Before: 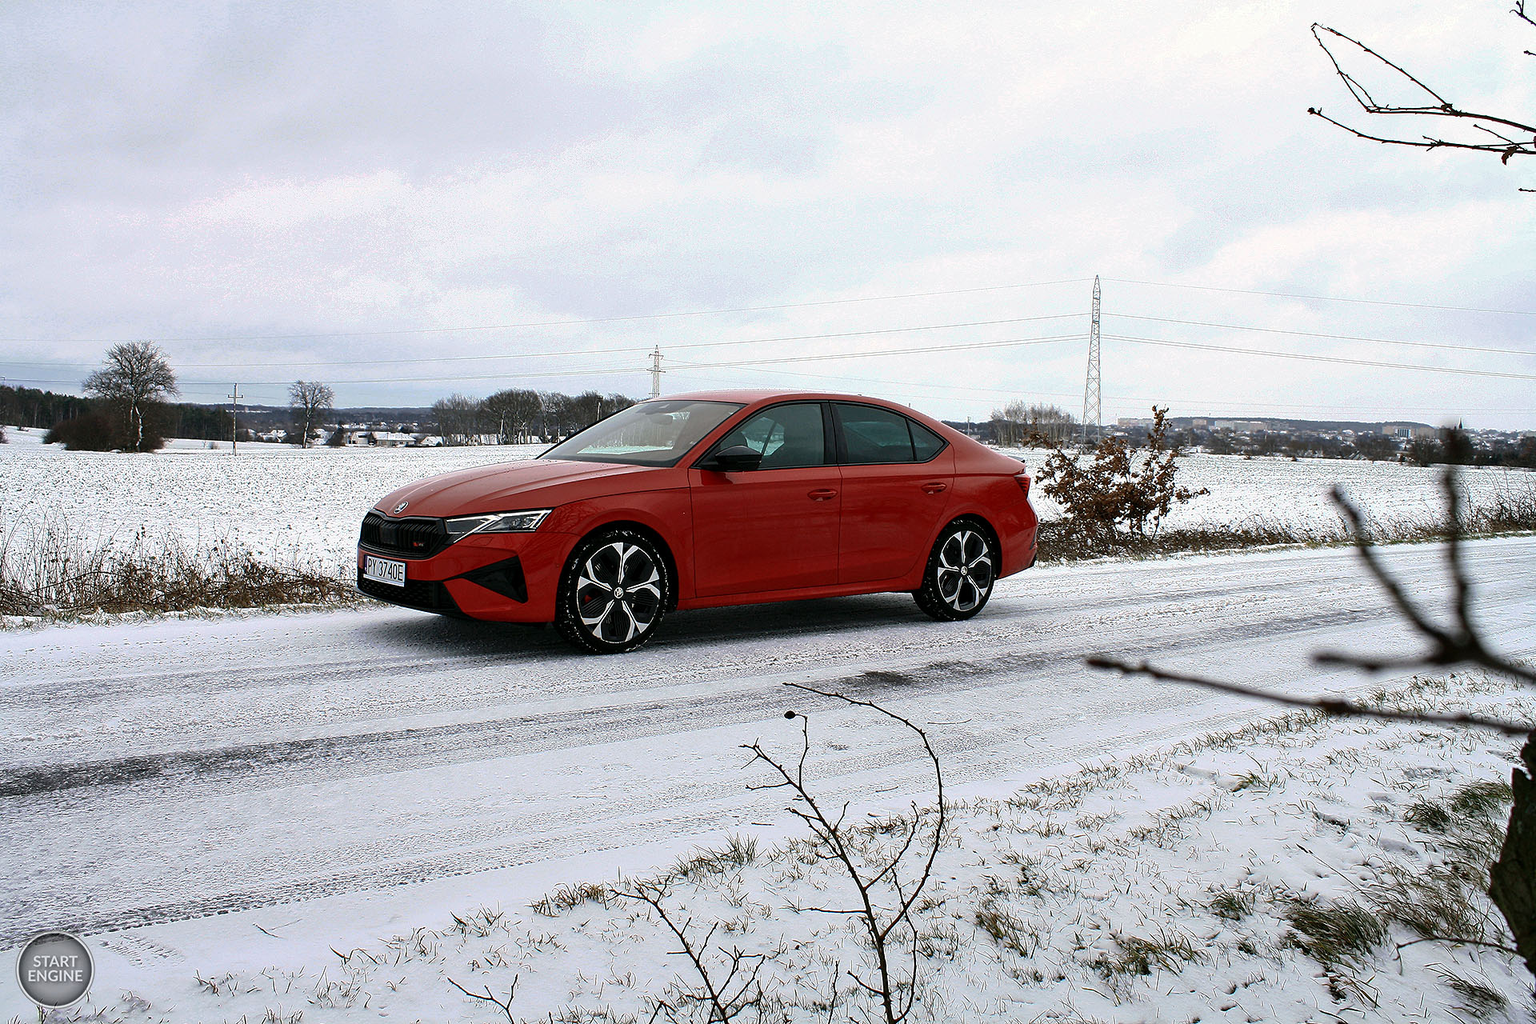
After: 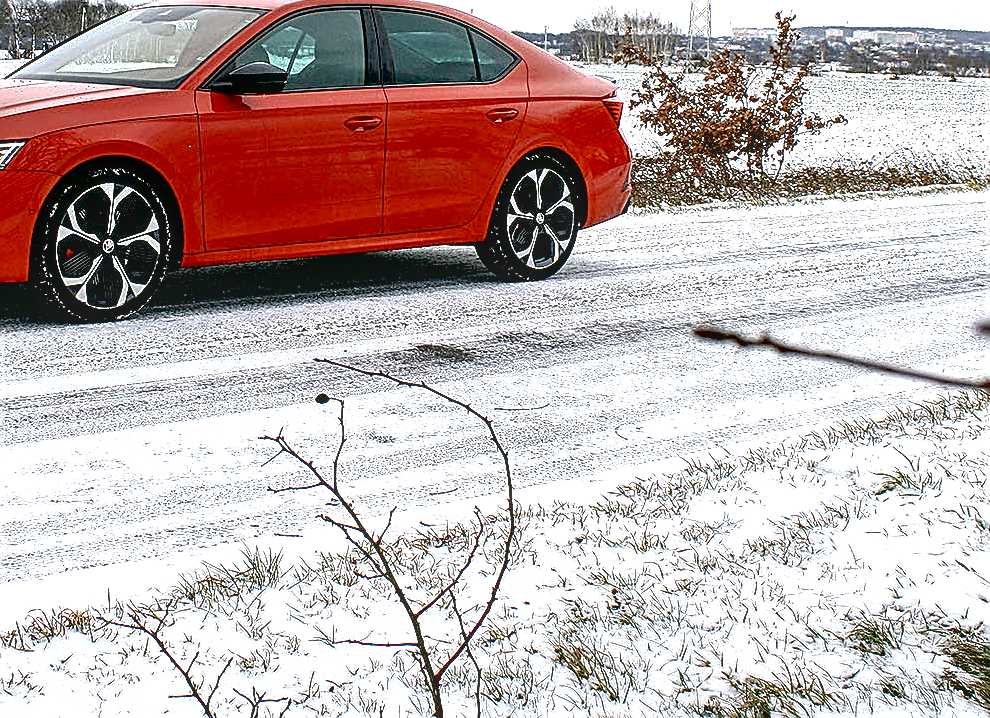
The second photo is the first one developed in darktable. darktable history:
crop: left 34.667%, top 38.737%, right 13.742%, bottom 5.115%
exposure: black level correction 0.008, exposure 0.979 EV, compensate exposure bias true, compensate highlight preservation false
sharpen: amount 0.996
tone curve: curves: ch0 [(0, 0) (0.15, 0.17) (0.452, 0.437) (0.611, 0.588) (0.751, 0.749) (1, 1)]; ch1 [(0, 0) (0.325, 0.327) (0.413, 0.442) (0.475, 0.467) (0.512, 0.522) (0.541, 0.55) (0.617, 0.612) (0.695, 0.697) (1, 1)]; ch2 [(0, 0) (0.386, 0.397) (0.452, 0.459) (0.505, 0.498) (0.536, 0.546) (0.574, 0.571) (0.633, 0.653) (1, 1)], color space Lab, linked channels, preserve colors none
local contrast: detail 130%
